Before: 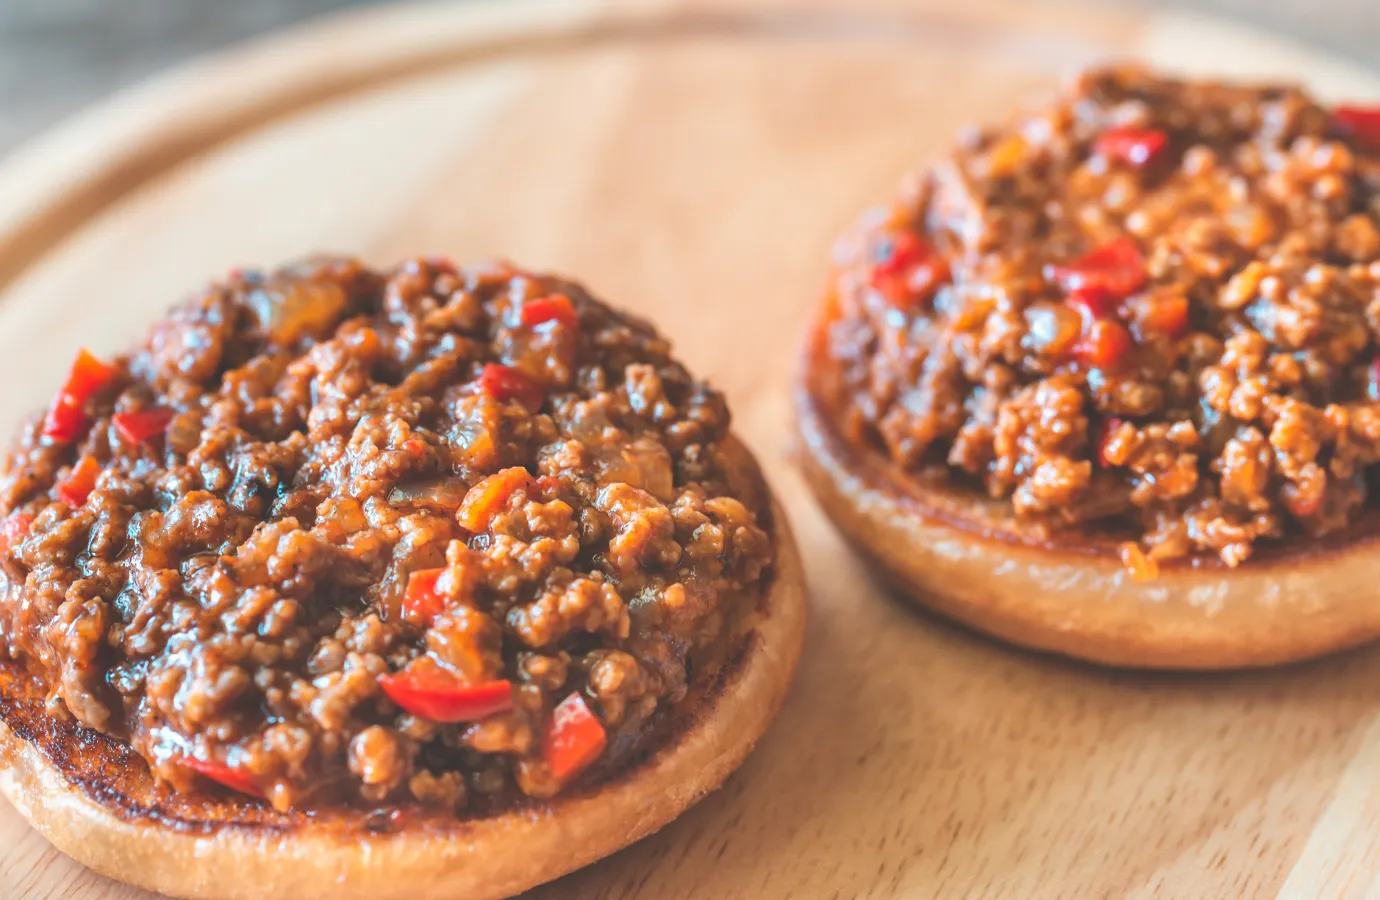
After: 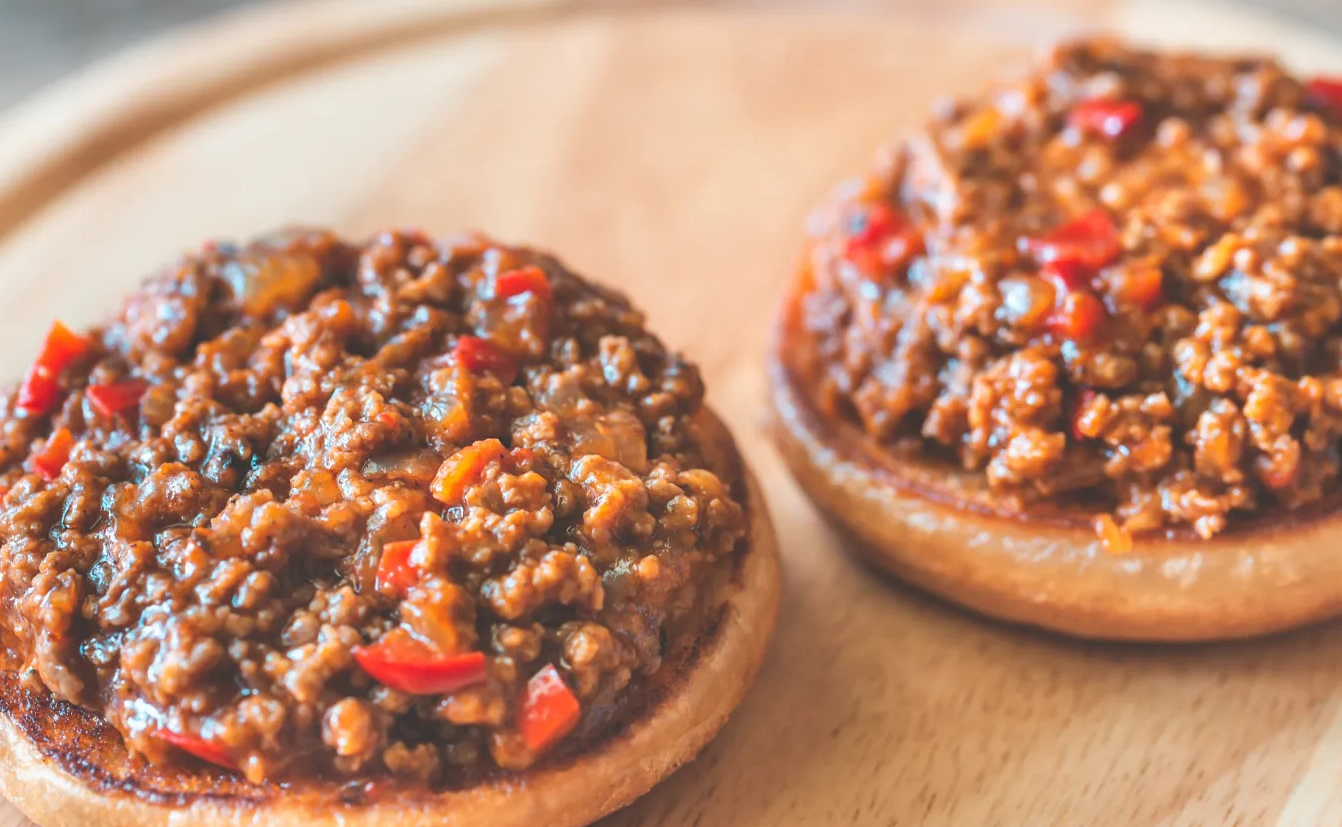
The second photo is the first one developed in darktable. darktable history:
crop: left 1.931%, top 3.112%, right 0.754%, bottom 4.967%
